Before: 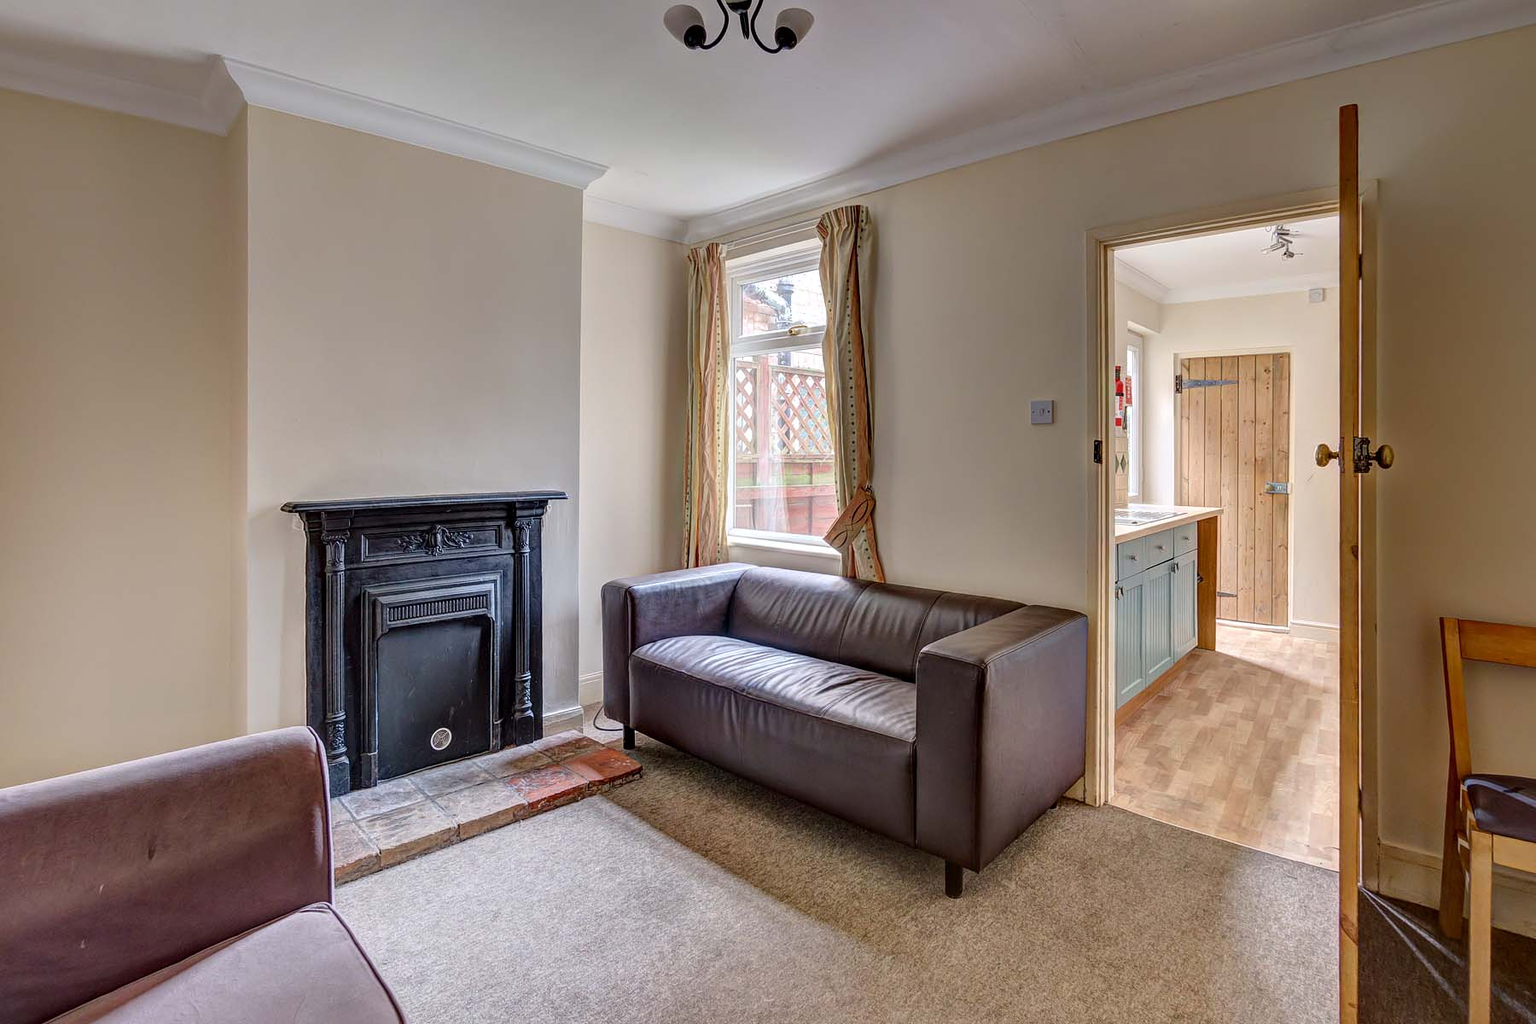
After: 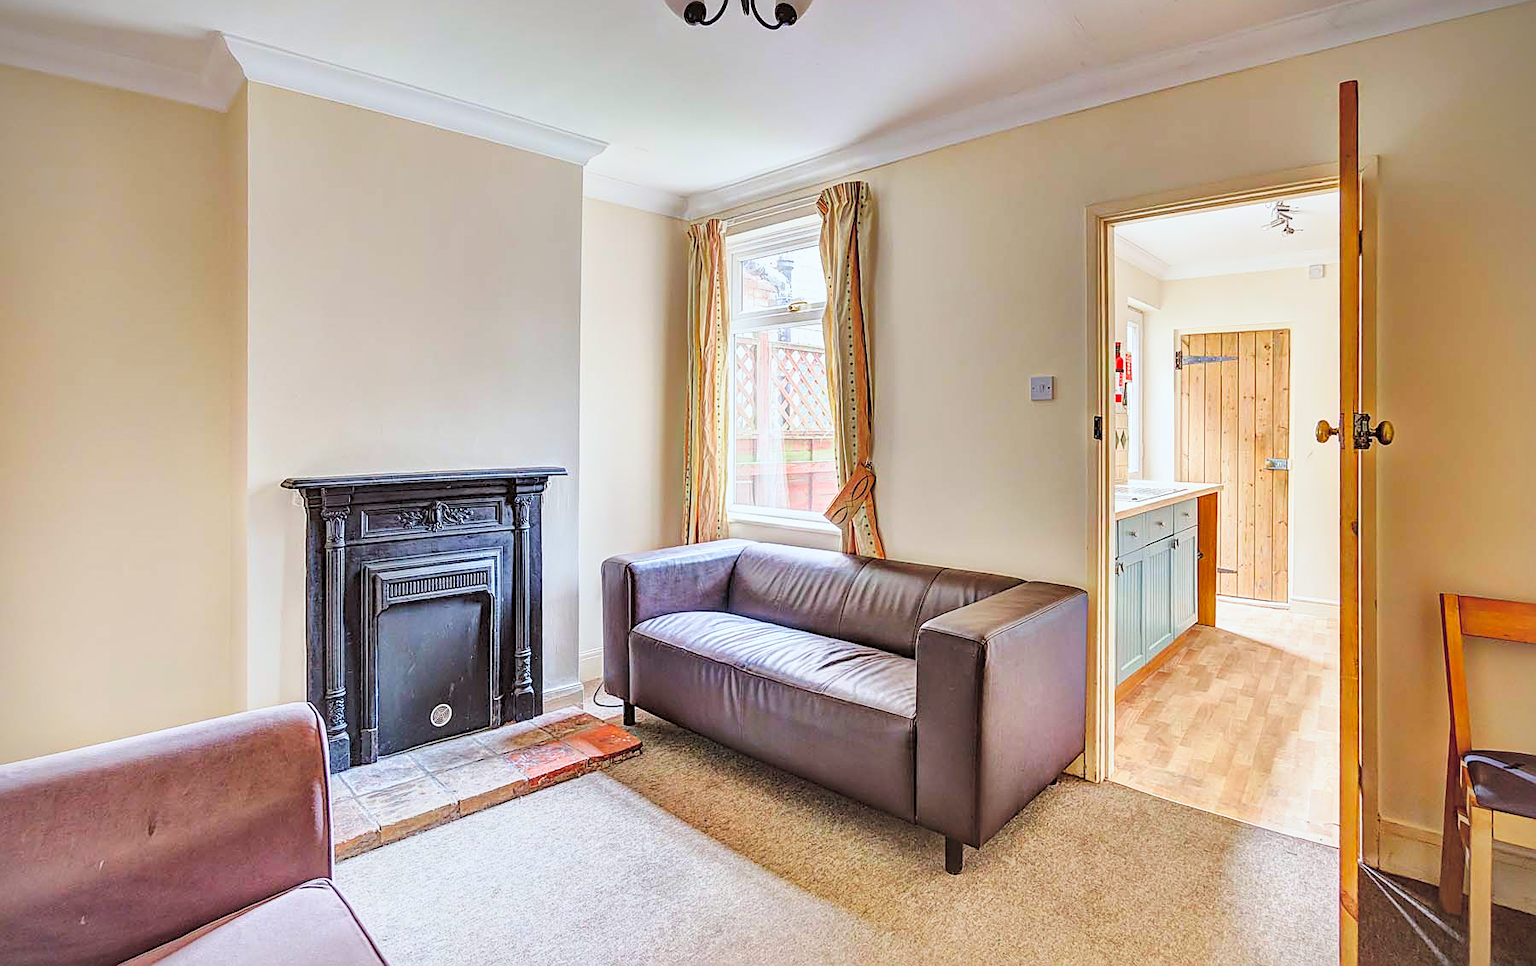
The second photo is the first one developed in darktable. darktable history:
shadows and highlights: on, module defaults
contrast brightness saturation: contrast 0.101, brightness 0.319, saturation 0.143
crop and rotate: top 2.387%, bottom 3.158%
base curve: curves: ch0 [(0, 0) (0.018, 0.026) (0.143, 0.37) (0.33, 0.731) (0.458, 0.853) (0.735, 0.965) (0.905, 0.986) (1, 1)], preserve colors none
exposure: black level correction 0, exposure -0.683 EV, compensate highlight preservation false
vignetting: fall-off start 97.26%, width/height ratio 1.184
color correction: highlights a* -2.79, highlights b* -2.48, shadows a* 2.2, shadows b* 2.95
sharpen: on, module defaults
